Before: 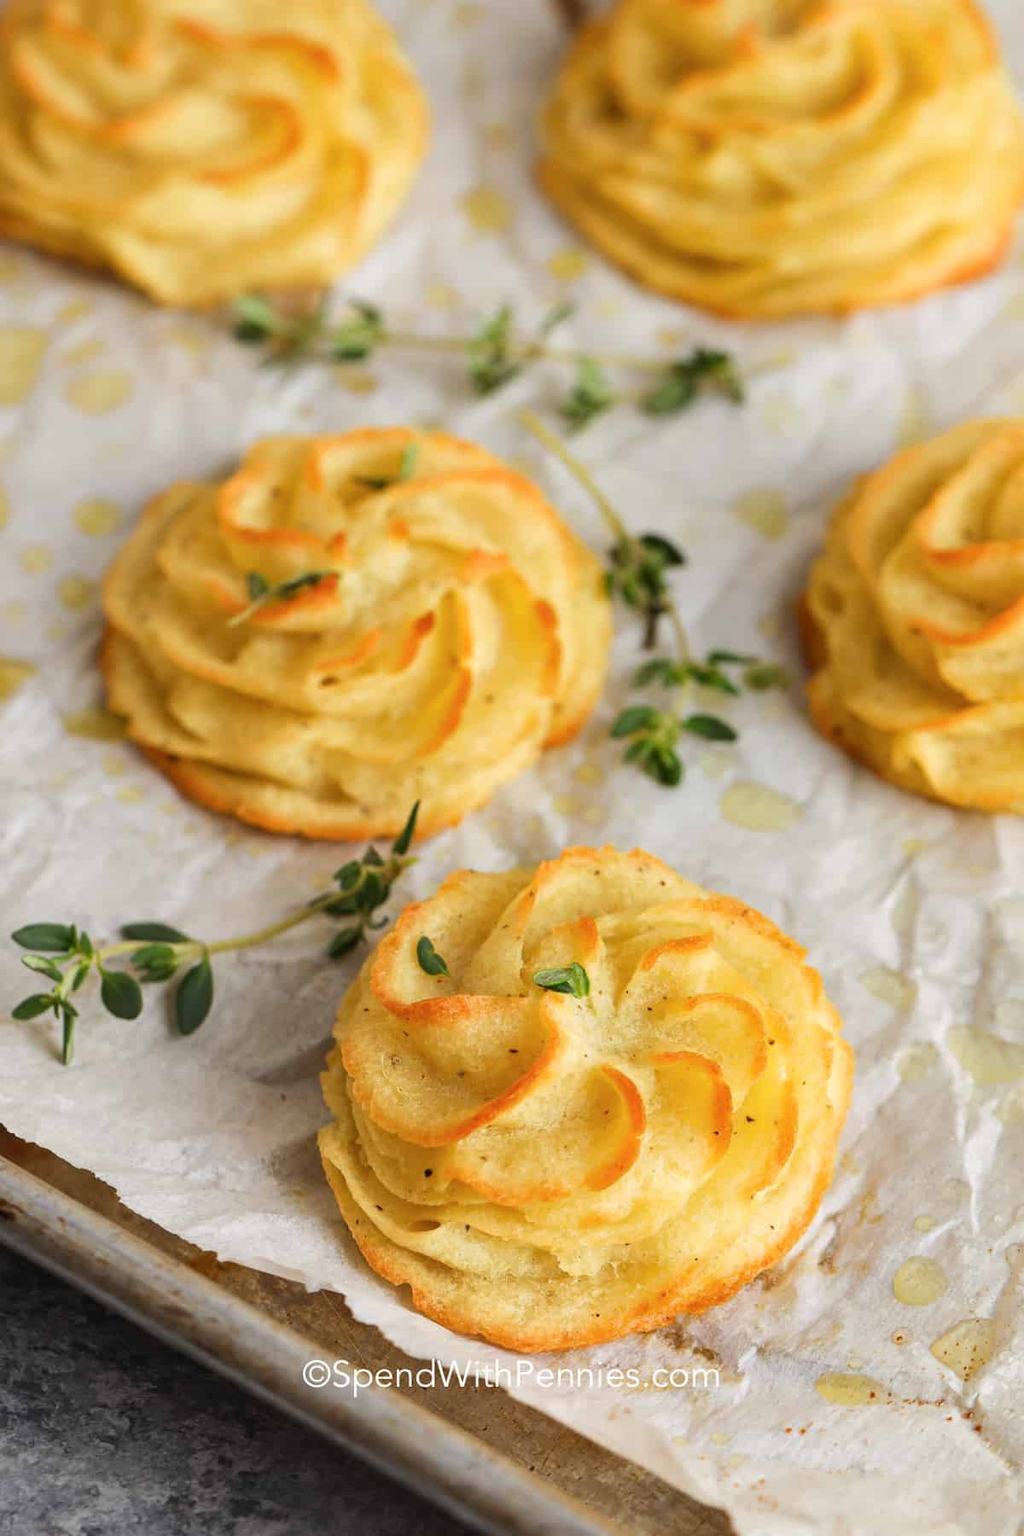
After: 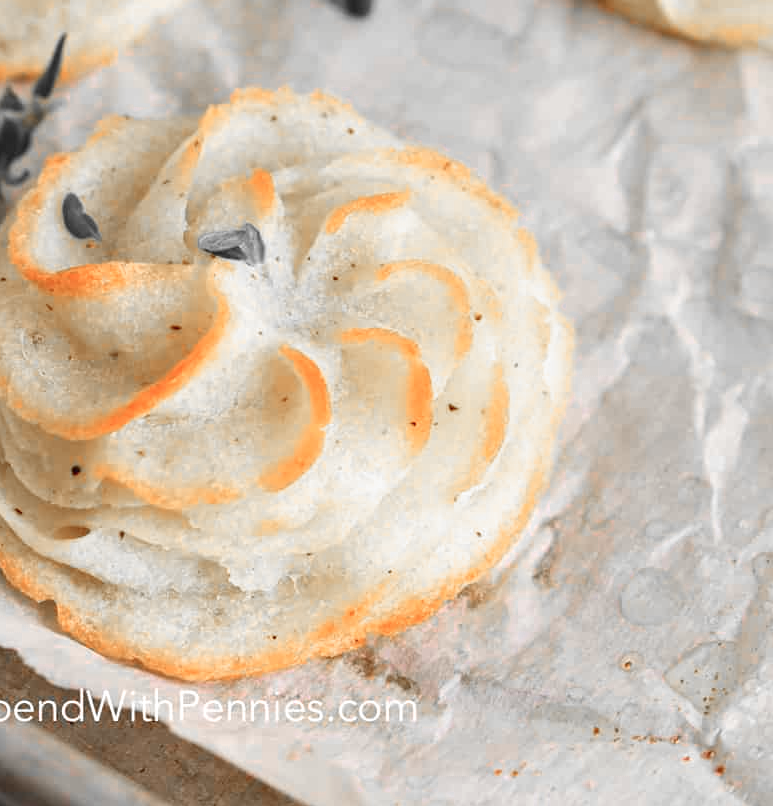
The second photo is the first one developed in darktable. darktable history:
color zones: curves: ch0 [(0, 0.65) (0.096, 0.644) (0.221, 0.539) (0.429, 0.5) (0.571, 0.5) (0.714, 0.5) (0.857, 0.5) (1, 0.65)]; ch1 [(0, 0.5) (0.143, 0.5) (0.257, -0.002) (0.429, 0.04) (0.571, -0.001) (0.714, -0.015) (0.857, 0.024) (1, 0.5)]
crop and rotate: left 35.509%, top 50.238%, bottom 4.934%
